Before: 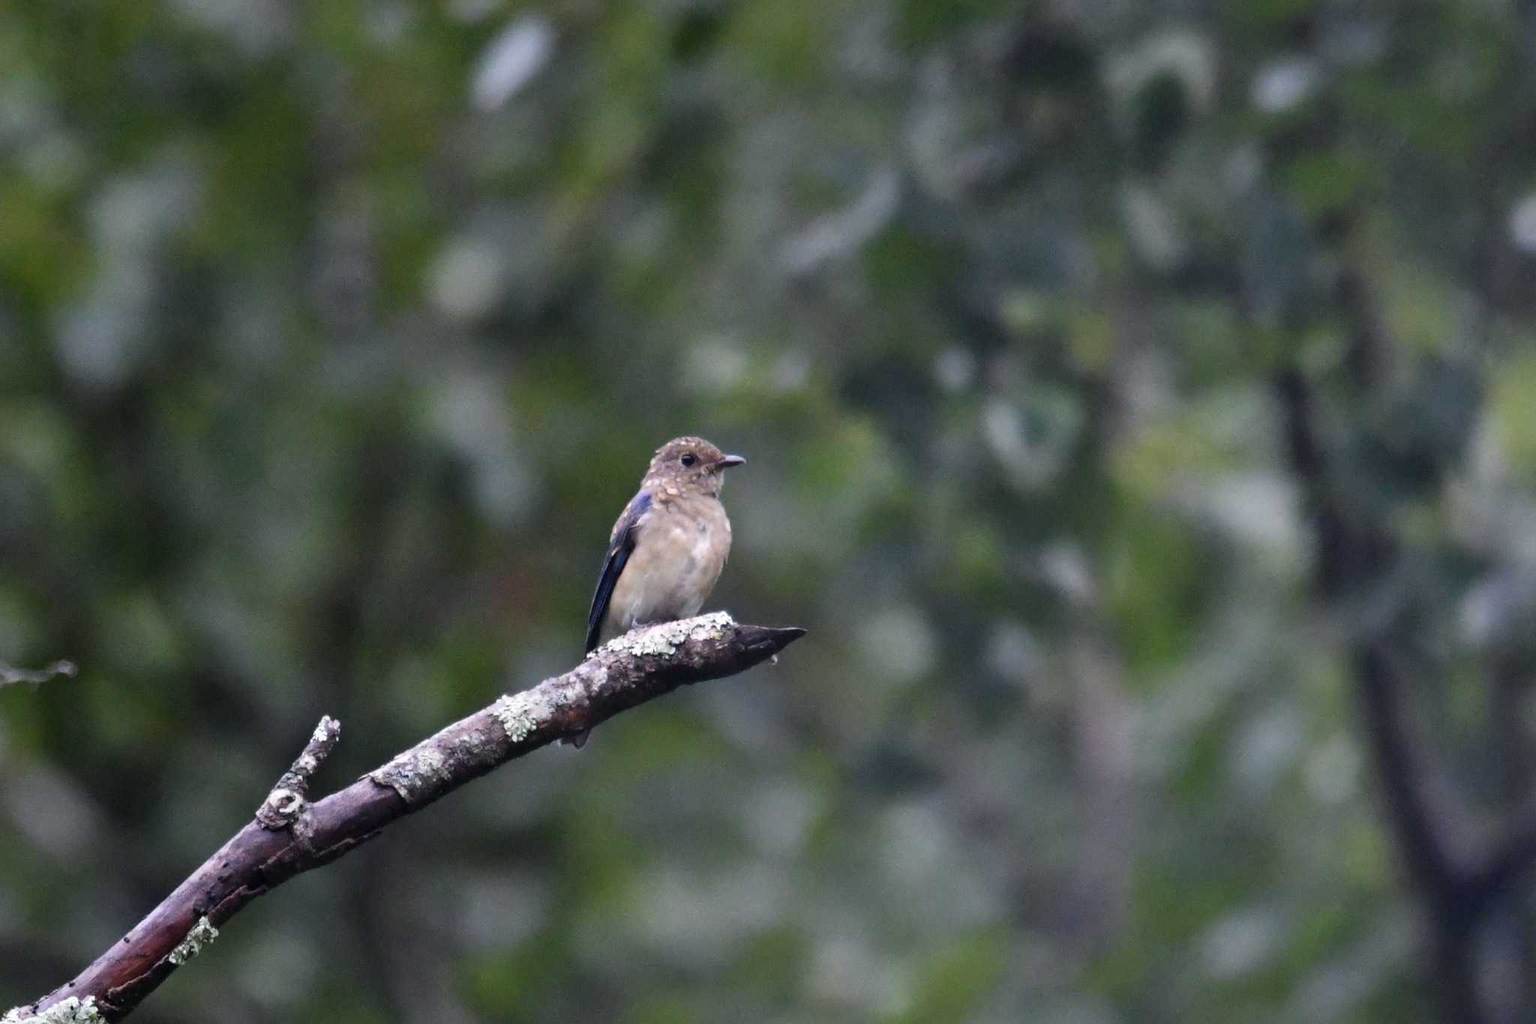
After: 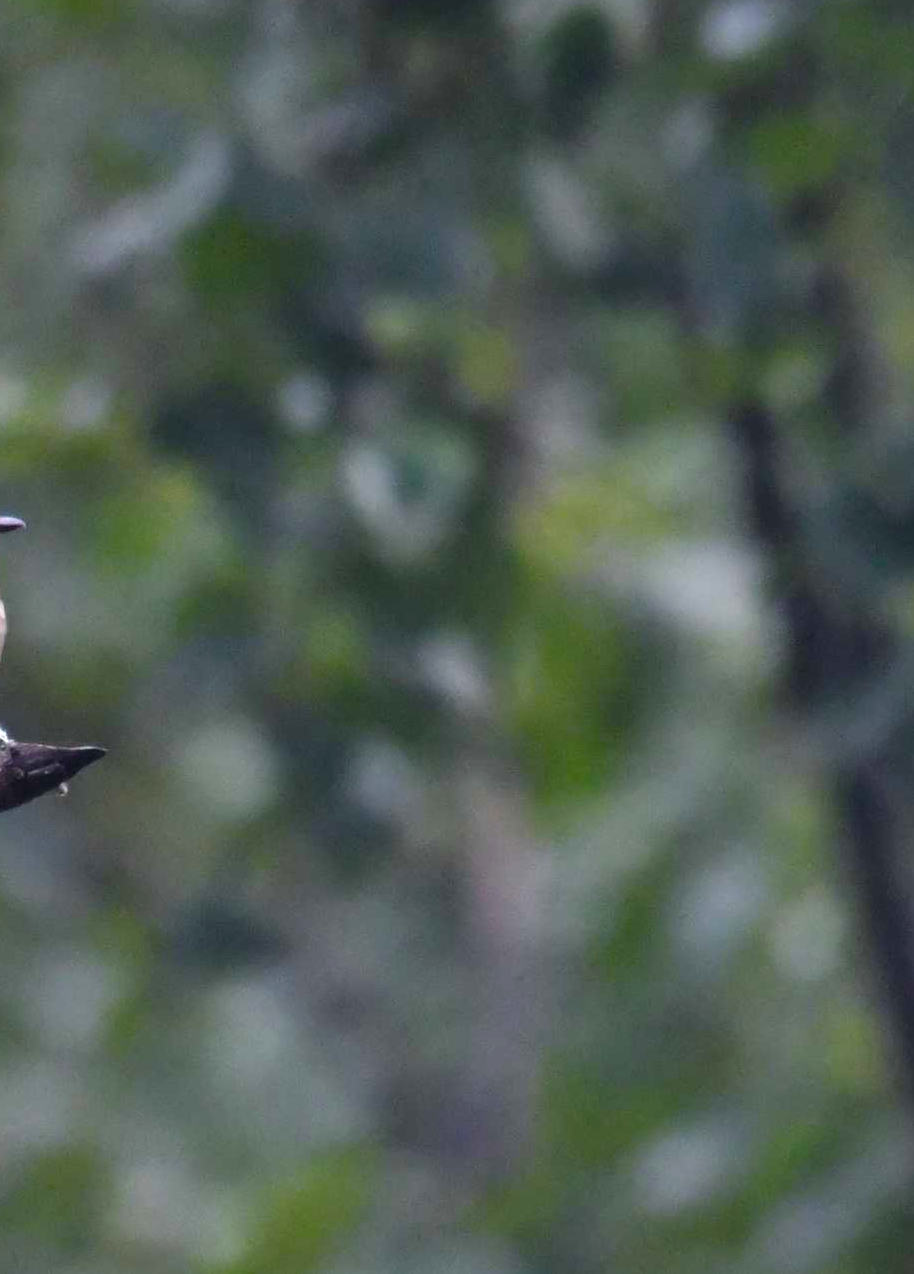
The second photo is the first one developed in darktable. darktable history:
exposure: exposure 0.131 EV, compensate highlight preservation false
color balance rgb: perceptual saturation grading › global saturation 31.117%
crop: left 47.351%, top 6.66%, right 8.016%
